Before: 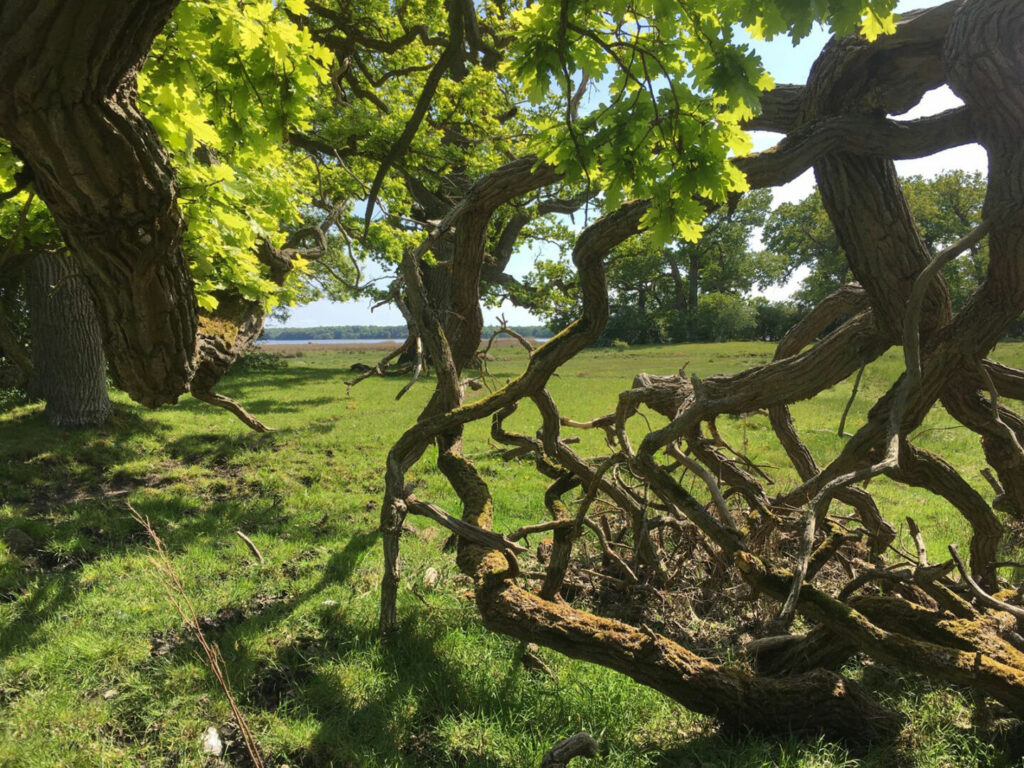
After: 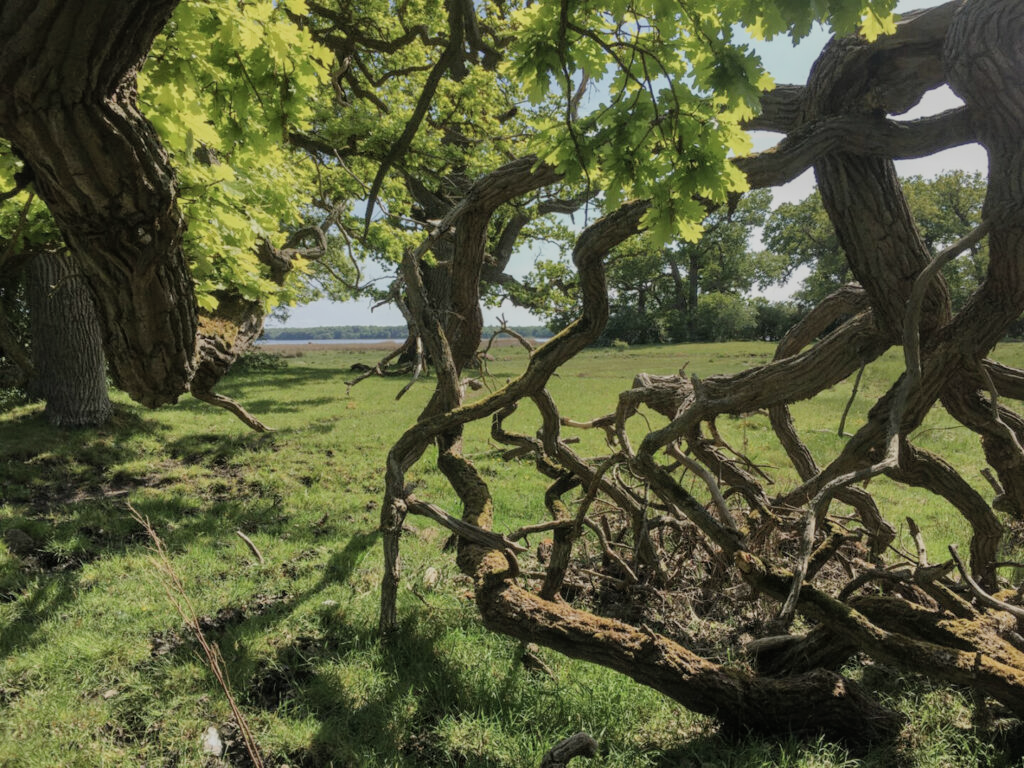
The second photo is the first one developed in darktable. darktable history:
filmic rgb: hardness 4.17, contrast 0.921
color correction: saturation 0.8
local contrast: detail 110%
